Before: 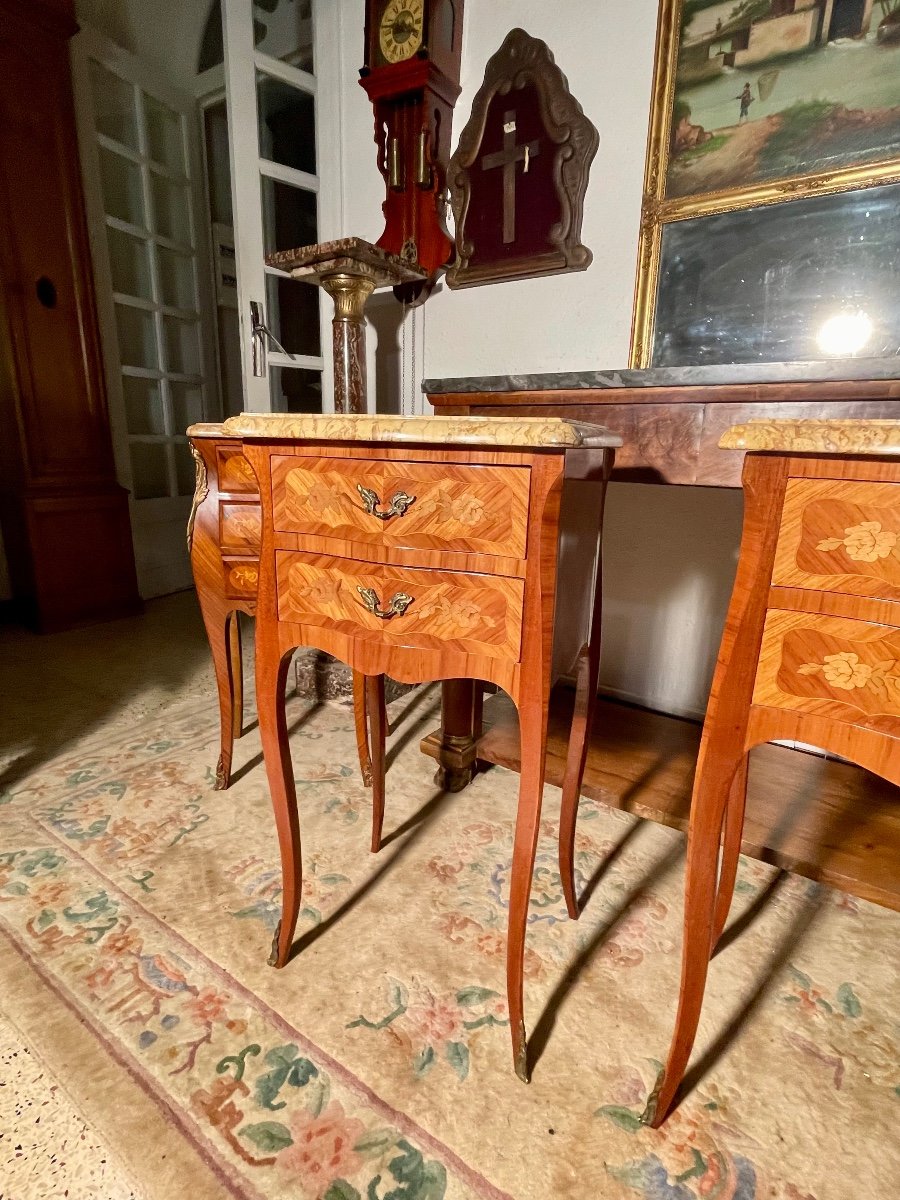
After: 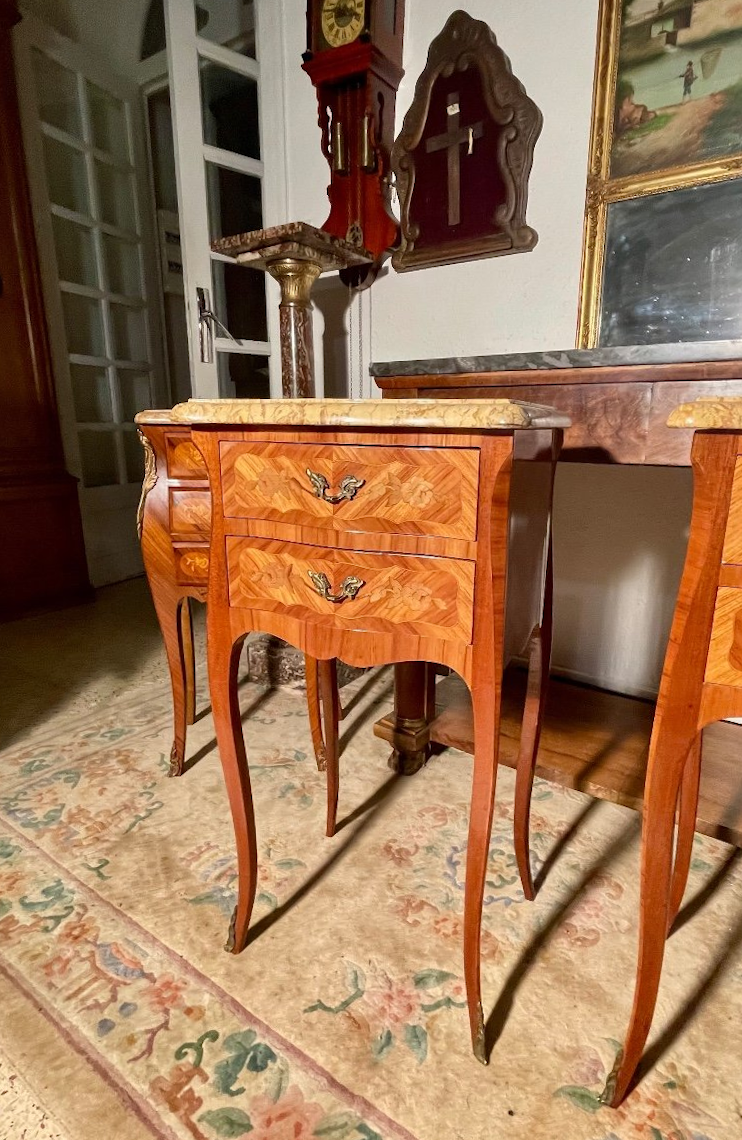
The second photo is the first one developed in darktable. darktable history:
crop and rotate: angle 0.911°, left 4.533%, top 0.466%, right 11.232%, bottom 2.514%
